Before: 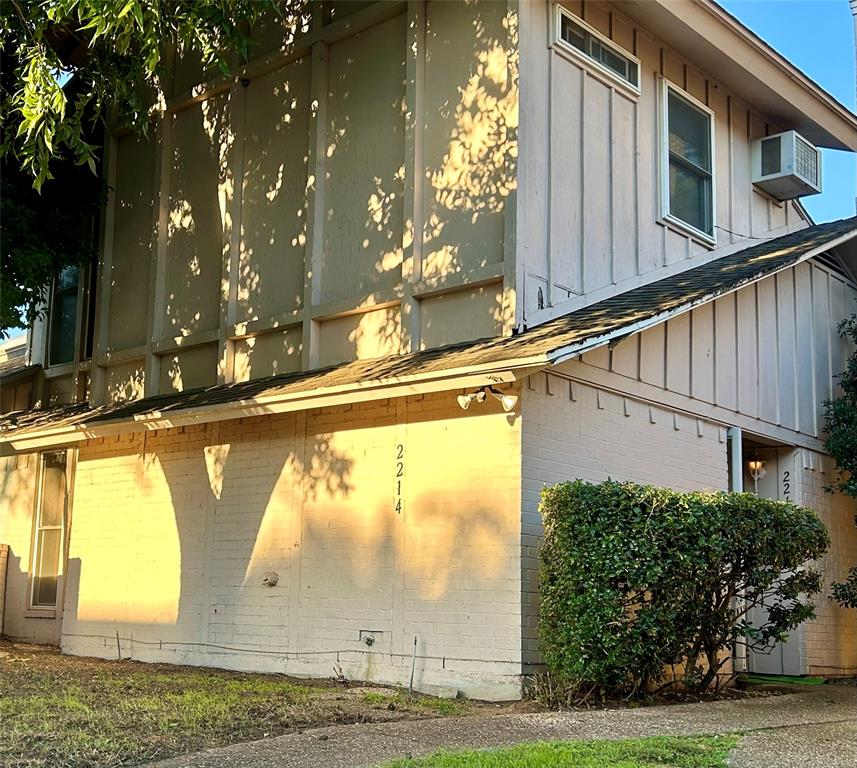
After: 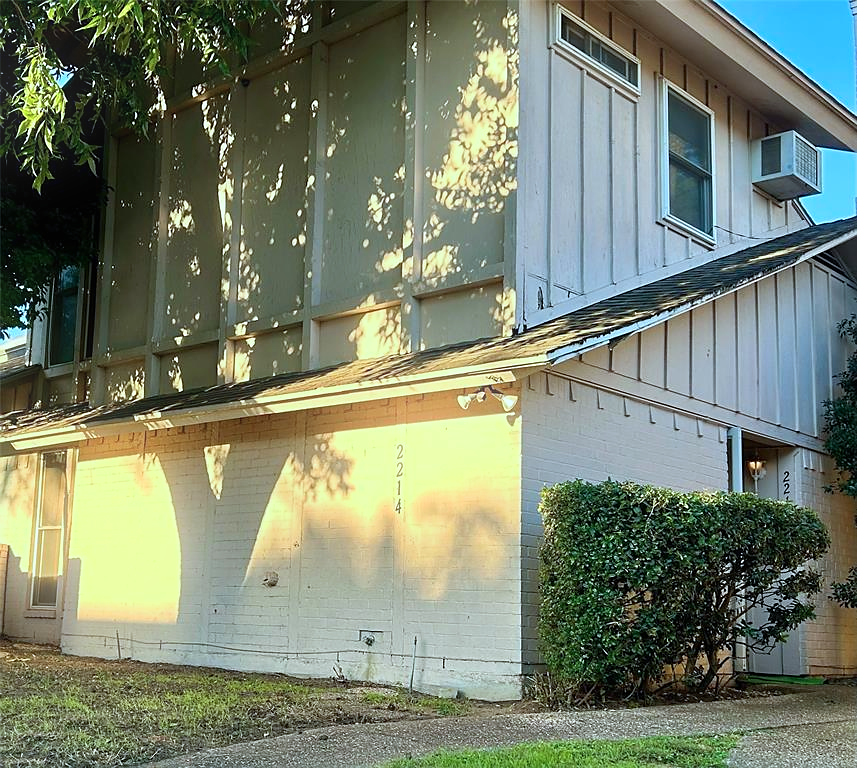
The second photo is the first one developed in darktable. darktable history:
sharpen: radius 1, threshold 1
bloom: size 9%, threshold 100%, strength 7%
color calibration: illuminant F (fluorescent), F source F9 (Cool White Deluxe 4150 K) – high CRI, x 0.374, y 0.373, temperature 4158.34 K
